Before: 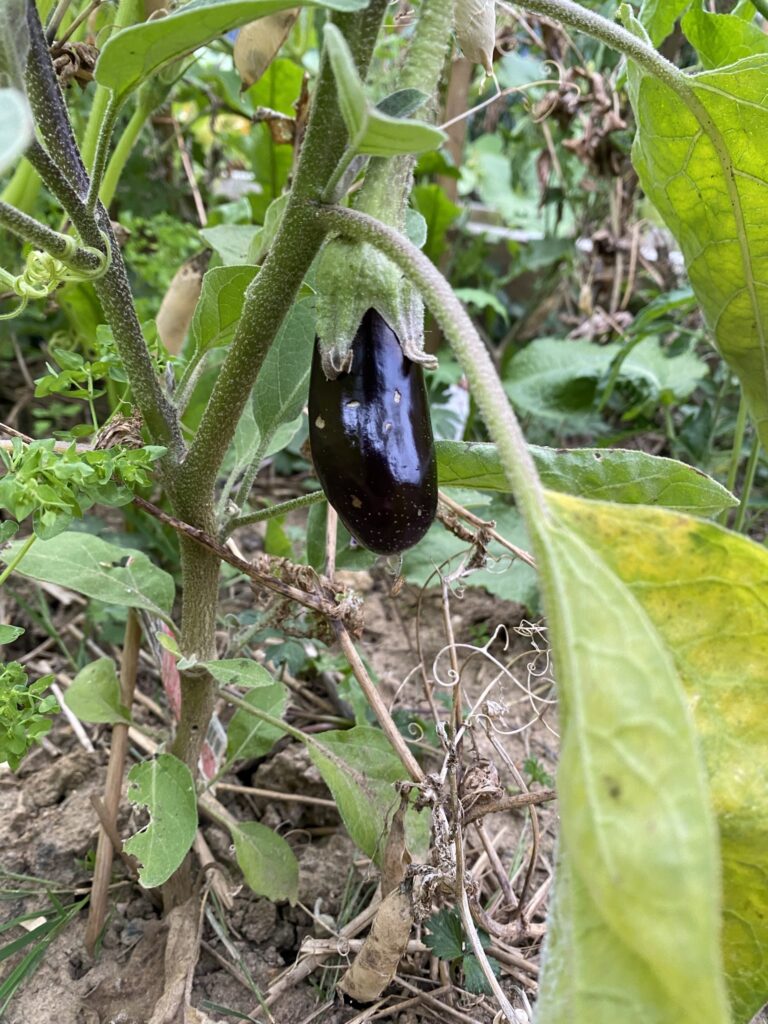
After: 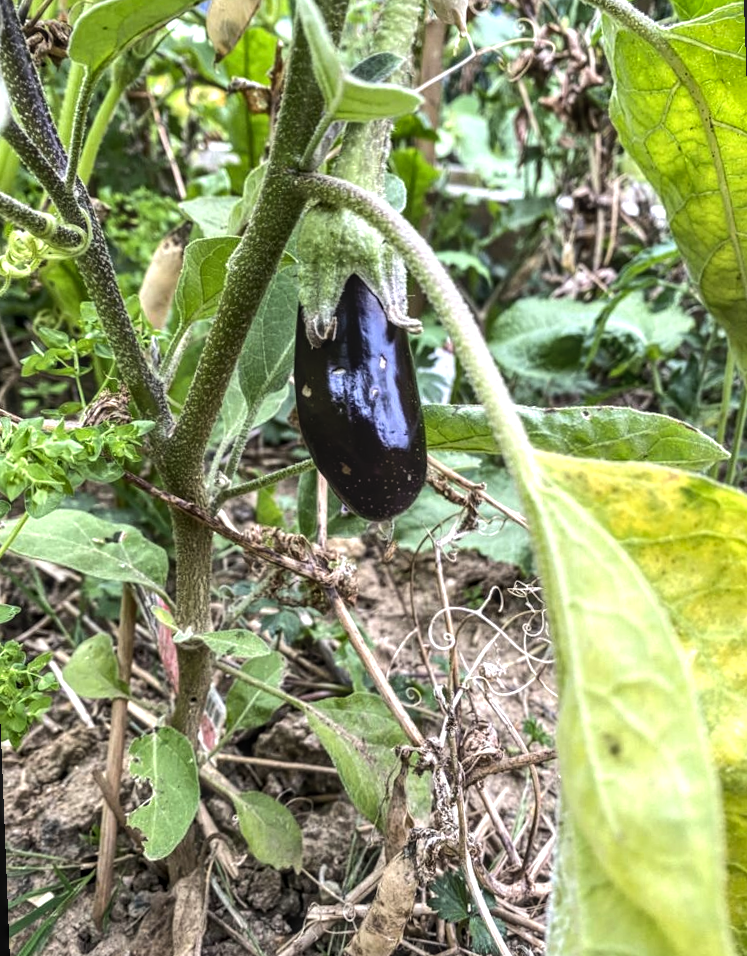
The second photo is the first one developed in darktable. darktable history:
tone equalizer: -8 EV -0.75 EV, -7 EV -0.7 EV, -6 EV -0.6 EV, -5 EV -0.4 EV, -3 EV 0.4 EV, -2 EV 0.6 EV, -1 EV 0.7 EV, +0 EV 0.75 EV, edges refinement/feathering 500, mask exposure compensation -1.57 EV, preserve details no
rotate and perspective: rotation -2.12°, lens shift (vertical) 0.009, lens shift (horizontal) -0.008, automatic cropping original format, crop left 0.036, crop right 0.964, crop top 0.05, crop bottom 0.959
local contrast: highlights 0%, shadows 0%, detail 133%
